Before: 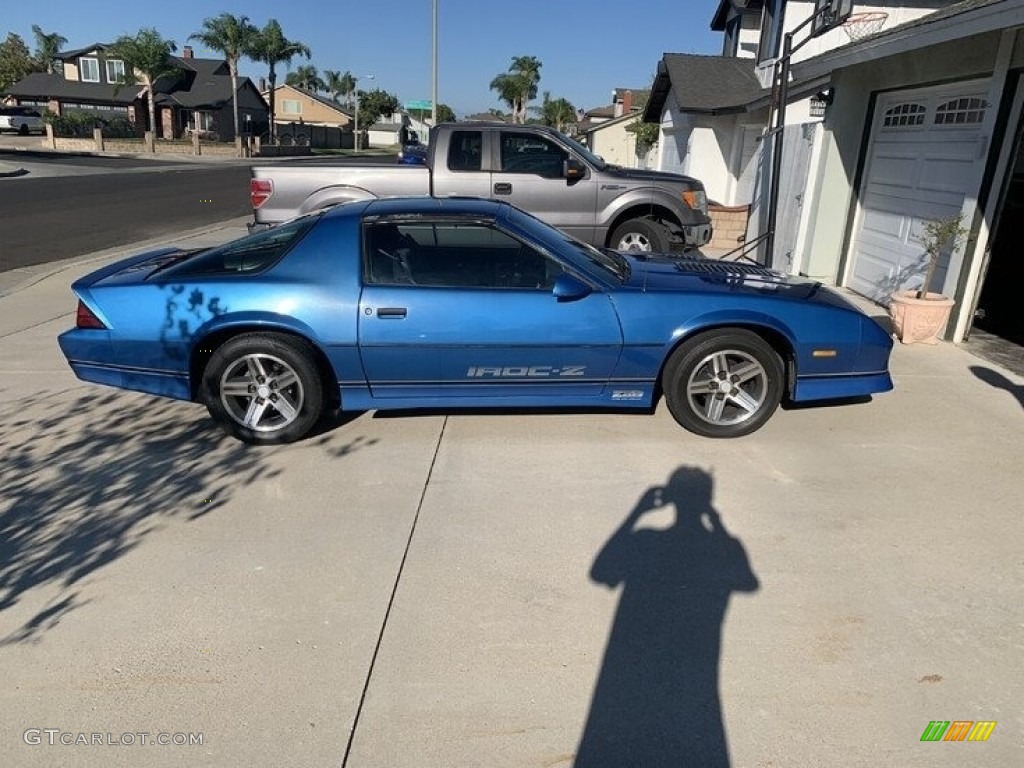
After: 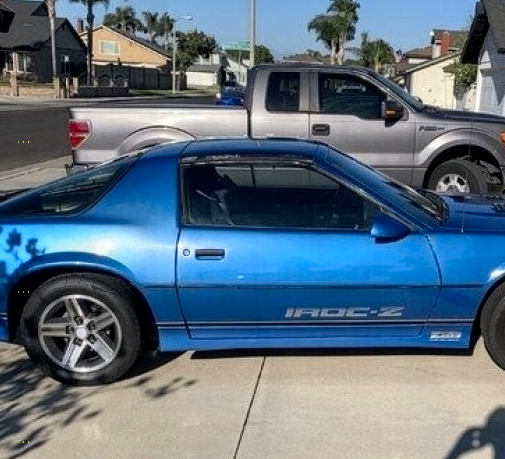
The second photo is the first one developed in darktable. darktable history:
color zones: curves: ch0 [(0.004, 0.305) (0.261, 0.623) (0.389, 0.399) (0.708, 0.571) (0.947, 0.34)]; ch1 [(0.025, 0.645) (0.229, 0.584) (0.326, 0.551) (0.484, 0.262) (0.757, 0.643)]
crop: left 17.783%, top 7.812%, right 32.851%, bottom 32.358%
local contrast: on, module defaults
